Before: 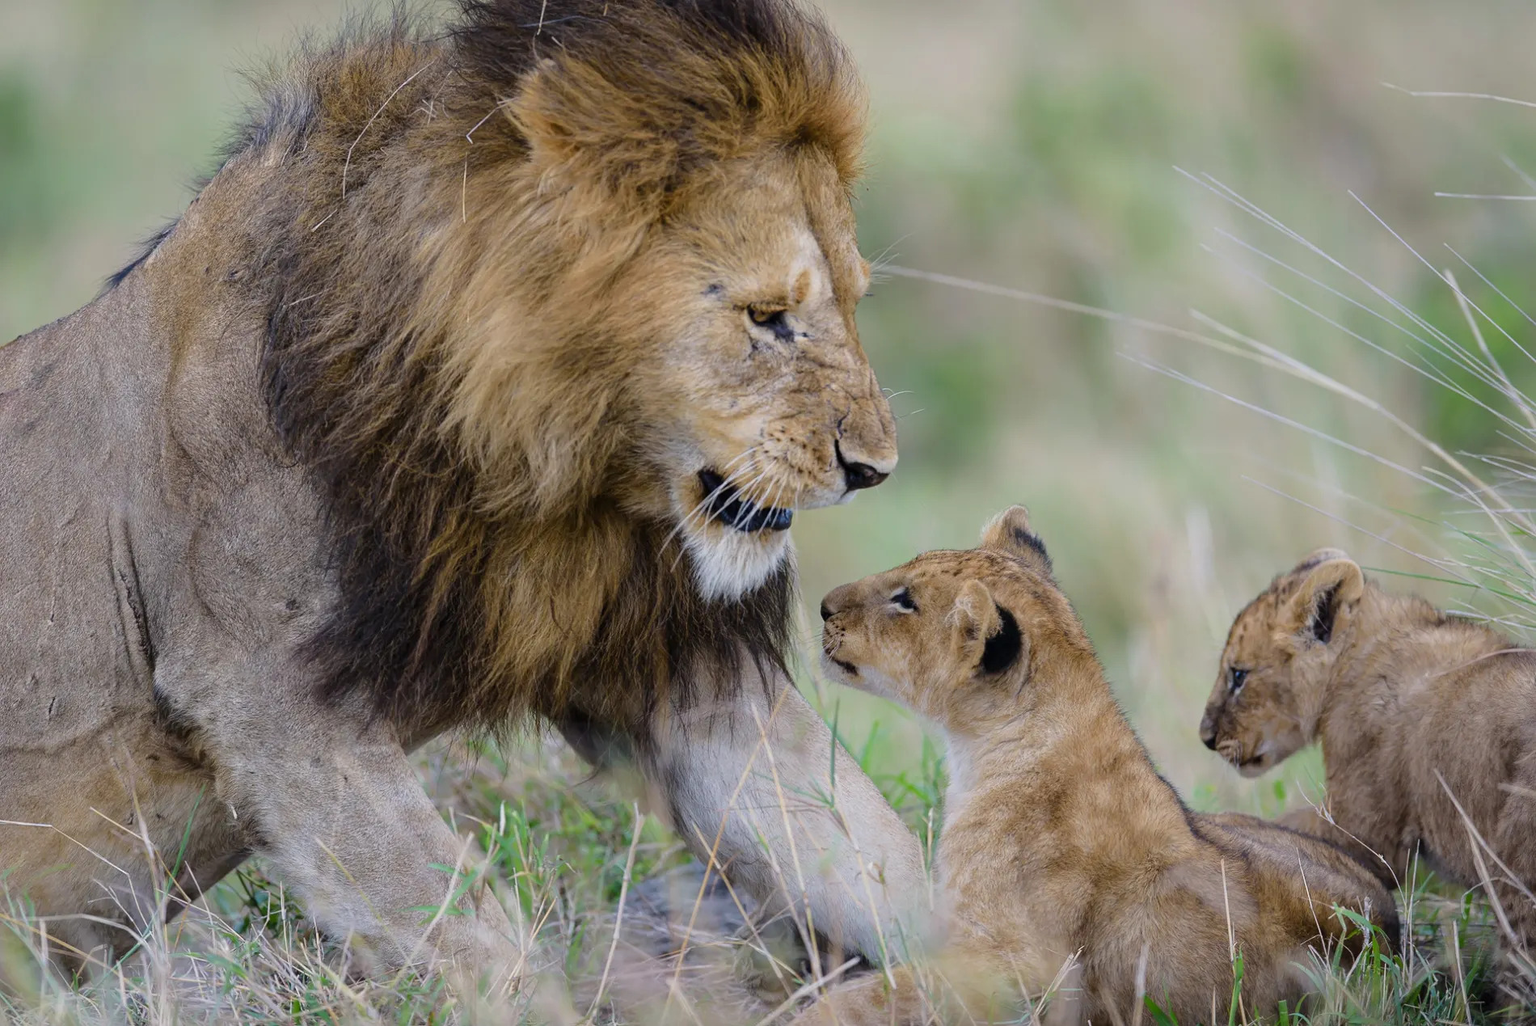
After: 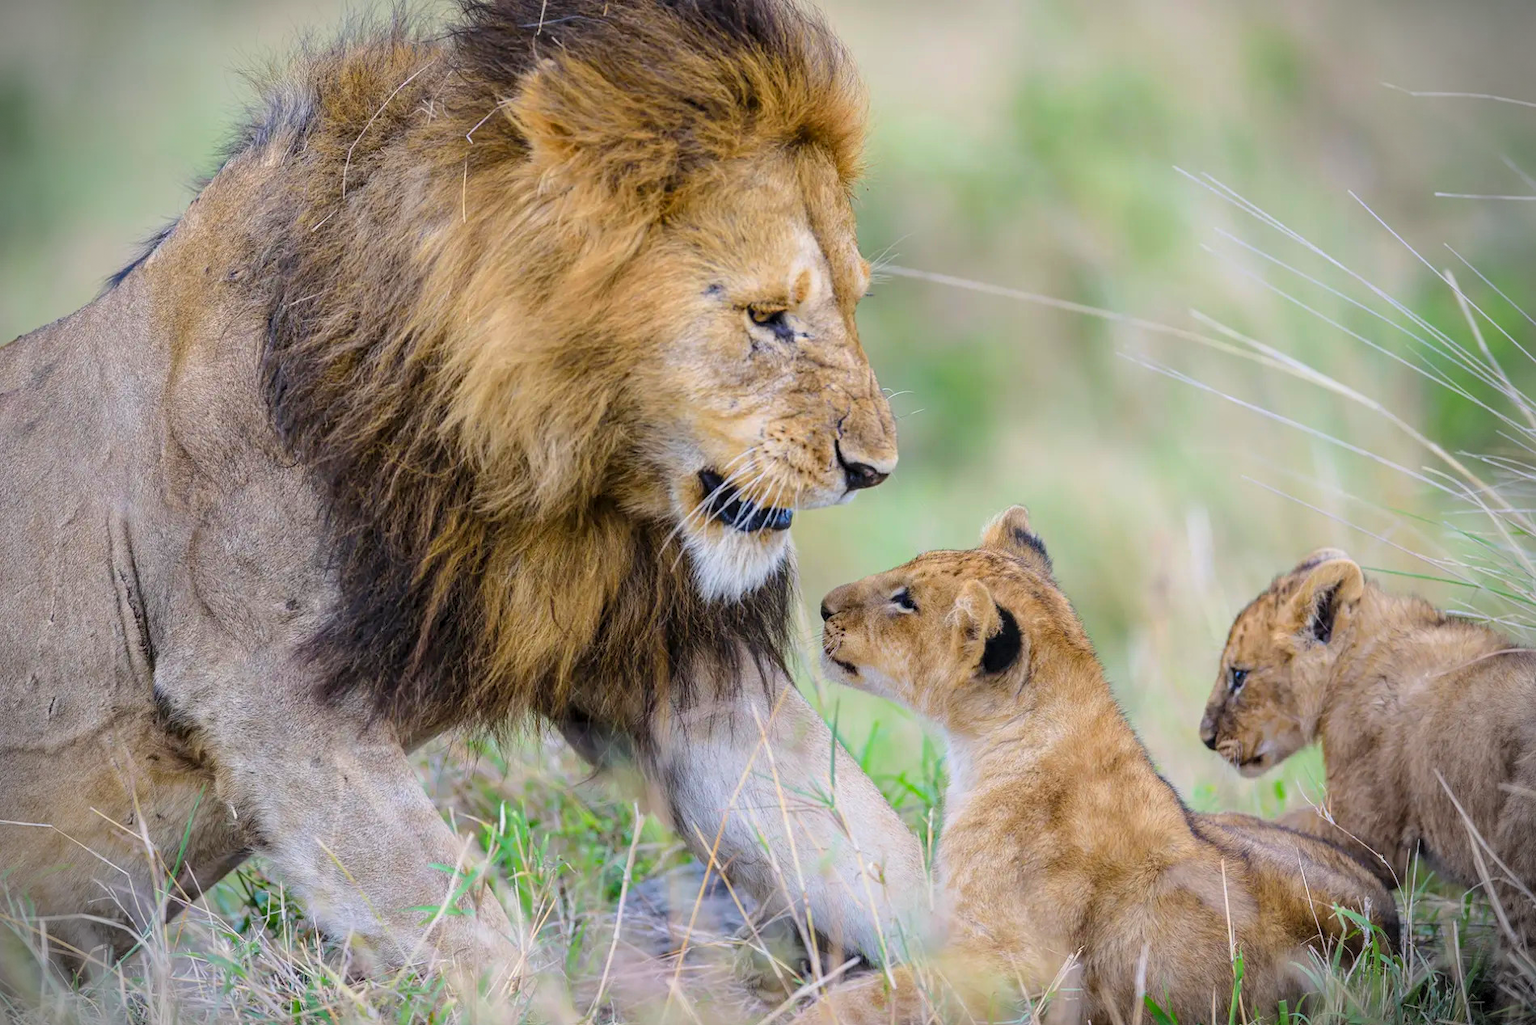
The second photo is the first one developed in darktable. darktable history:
vignetting: brightness -0.575, width/height ratio 1.098, dithering 8-bit output, unbound false
contrast brightness saturation: contrast 0.066, brightness 0.176, saturation 0.416
local contrast: on, module defaults
